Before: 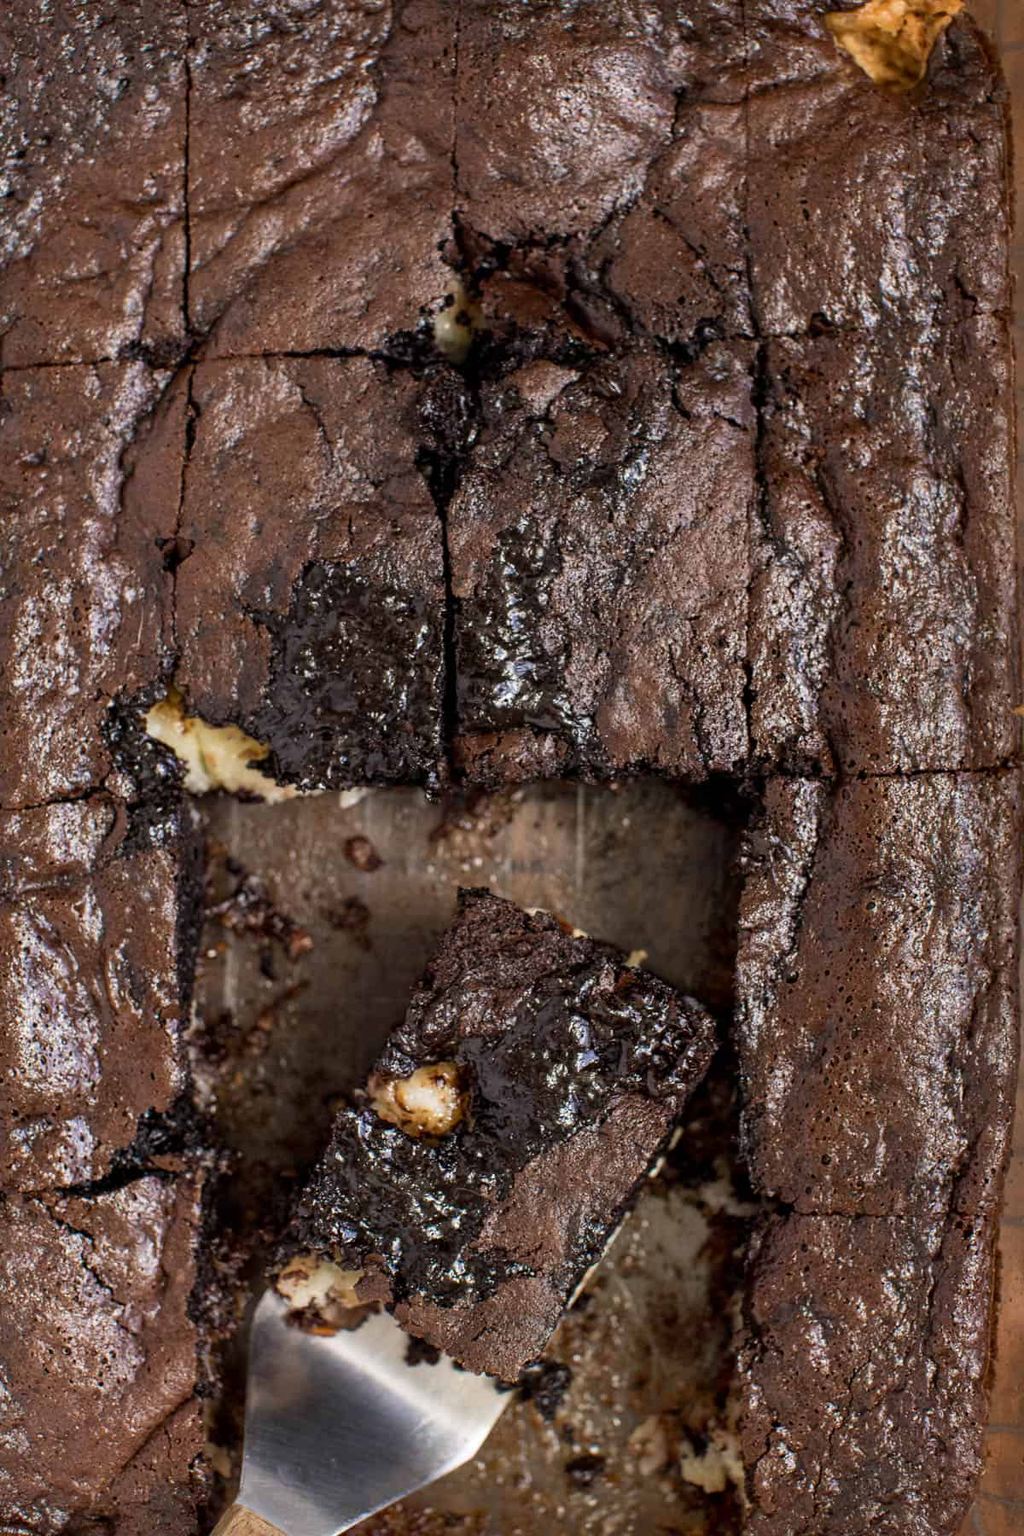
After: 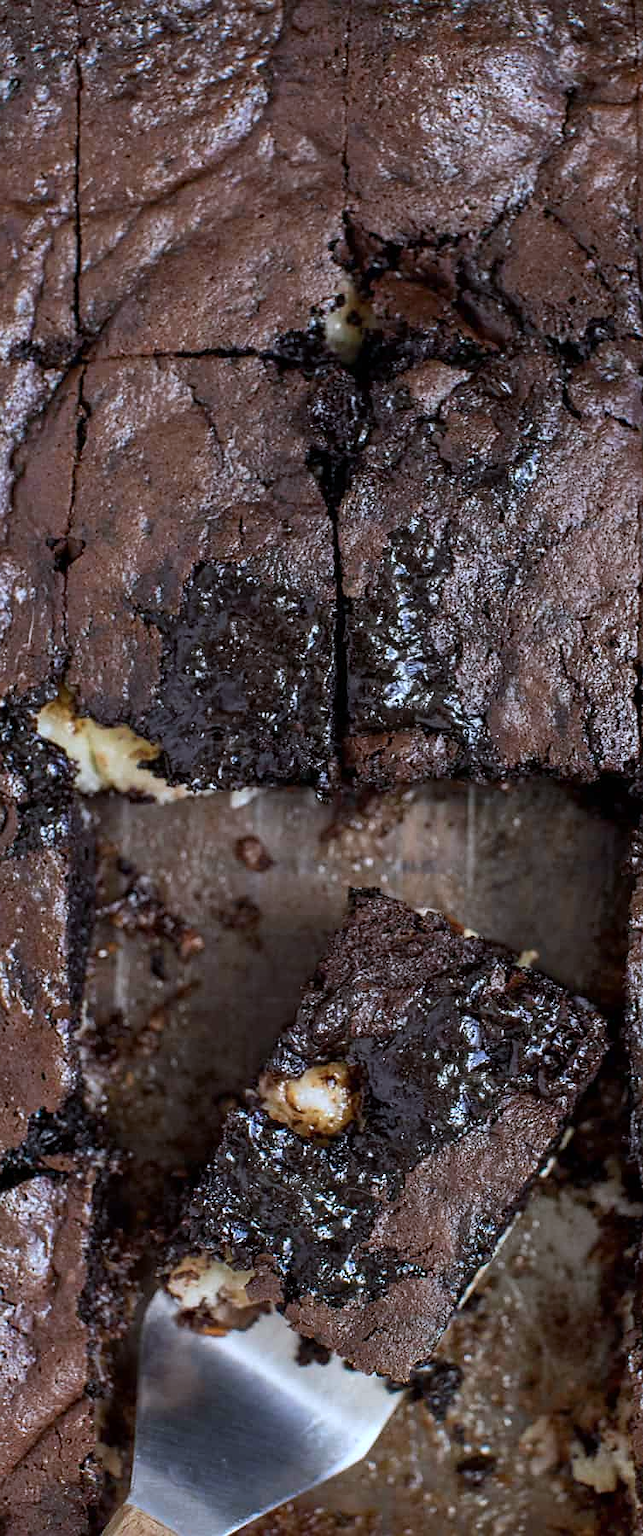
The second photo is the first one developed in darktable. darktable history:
tone equalizer: -7 EV 0.109 EV, edges refinement/feathering 500, mask exposure compensation -1.57 EV, preserve details no
color calibration: gray › normalize channels true, x 0.381, y 0.391, temperature 4089.37 K, gamut compression 0.02
sharpen: radius 0.978, amount 0.606
crop: left 10.686%, right 26.43%
